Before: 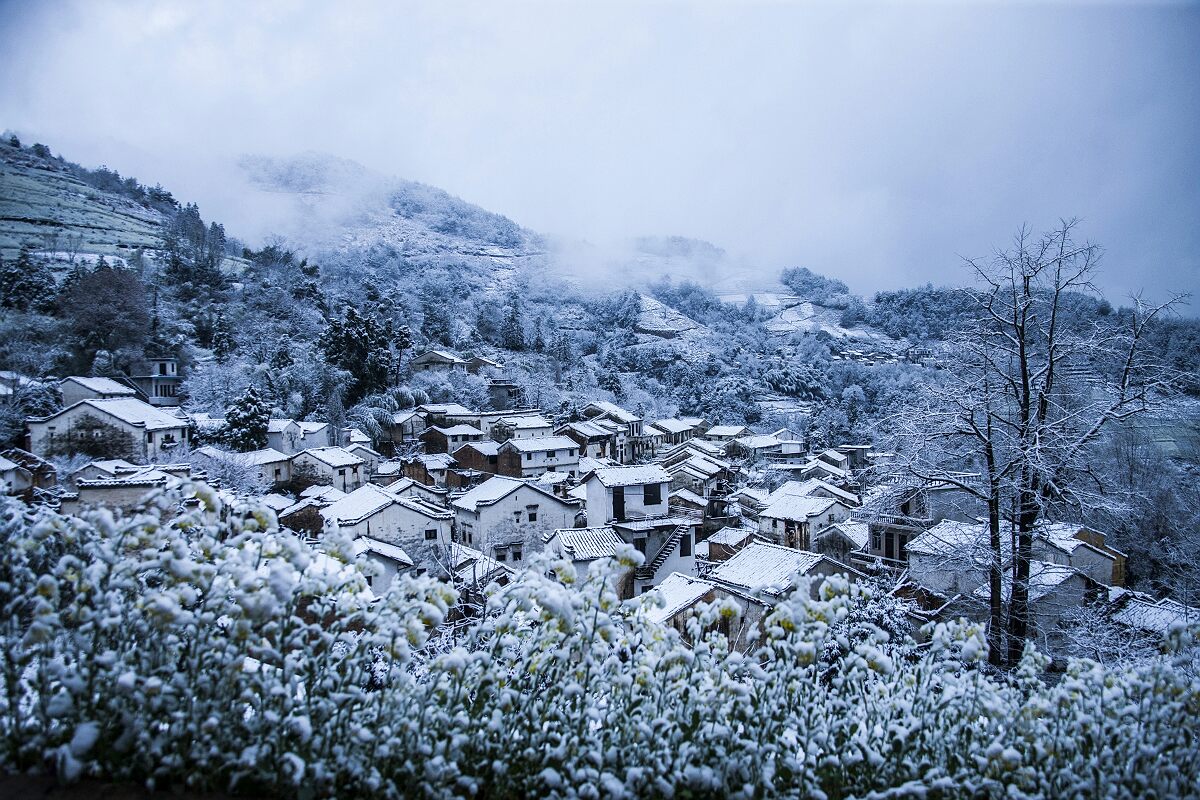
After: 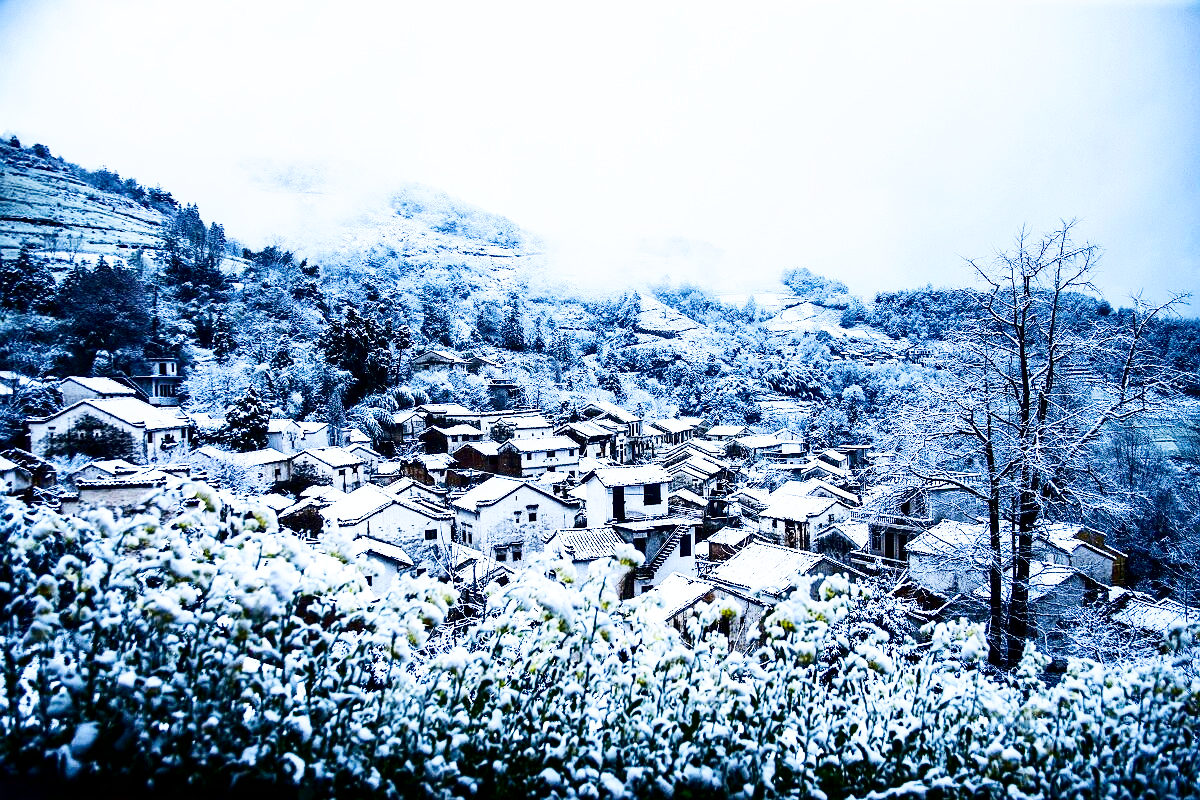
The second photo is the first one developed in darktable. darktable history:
contrast brightness saturation: contrast 0.237, brightness -0.243, saturation 0.149
base curve: curves: ch0 [(0, 0) (0.007, 0.004) (0.027, 0.03) (0.046, 0.07) (0.207, 0.54) (0.442, 0.872) (0.673, 0.972) (1, 1)], preserve colors none
local contrast: mode bilateral grid, contrast 10, coarseness 26, detail 115%, midtone range 0.2
